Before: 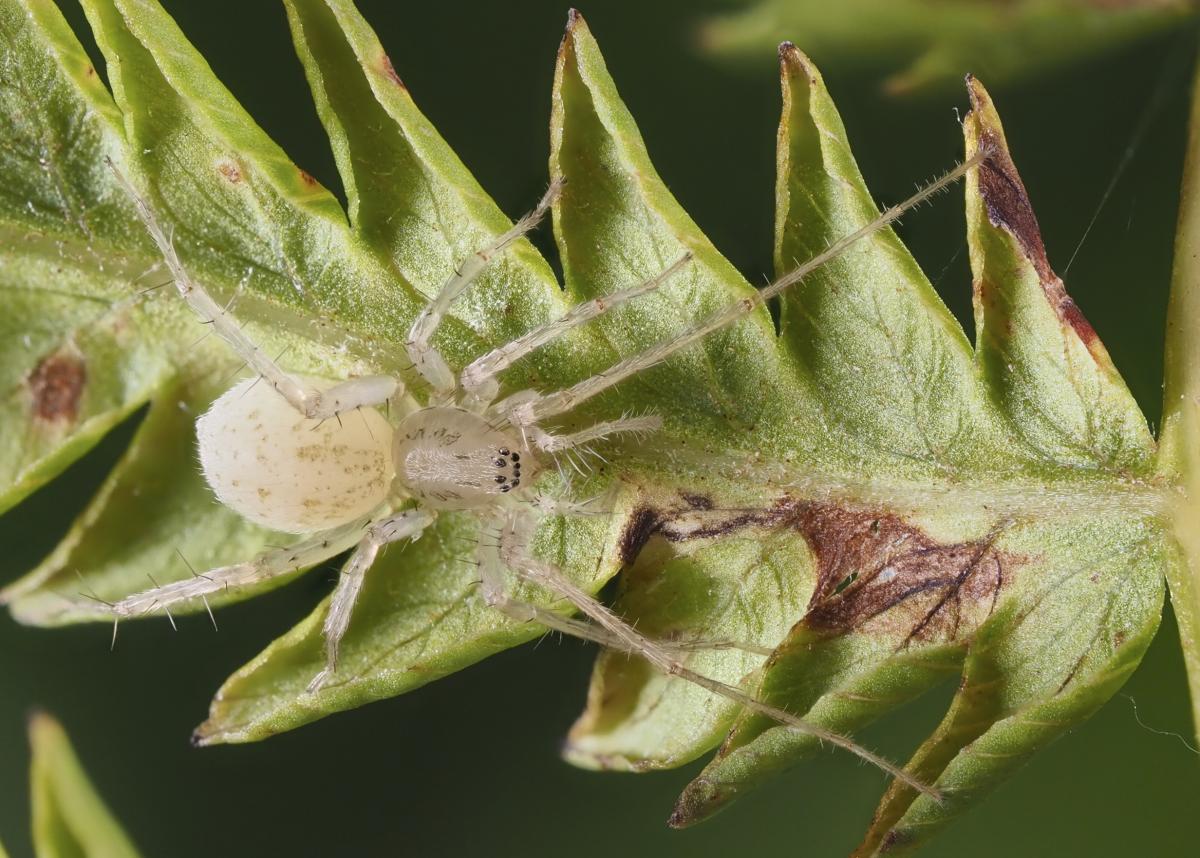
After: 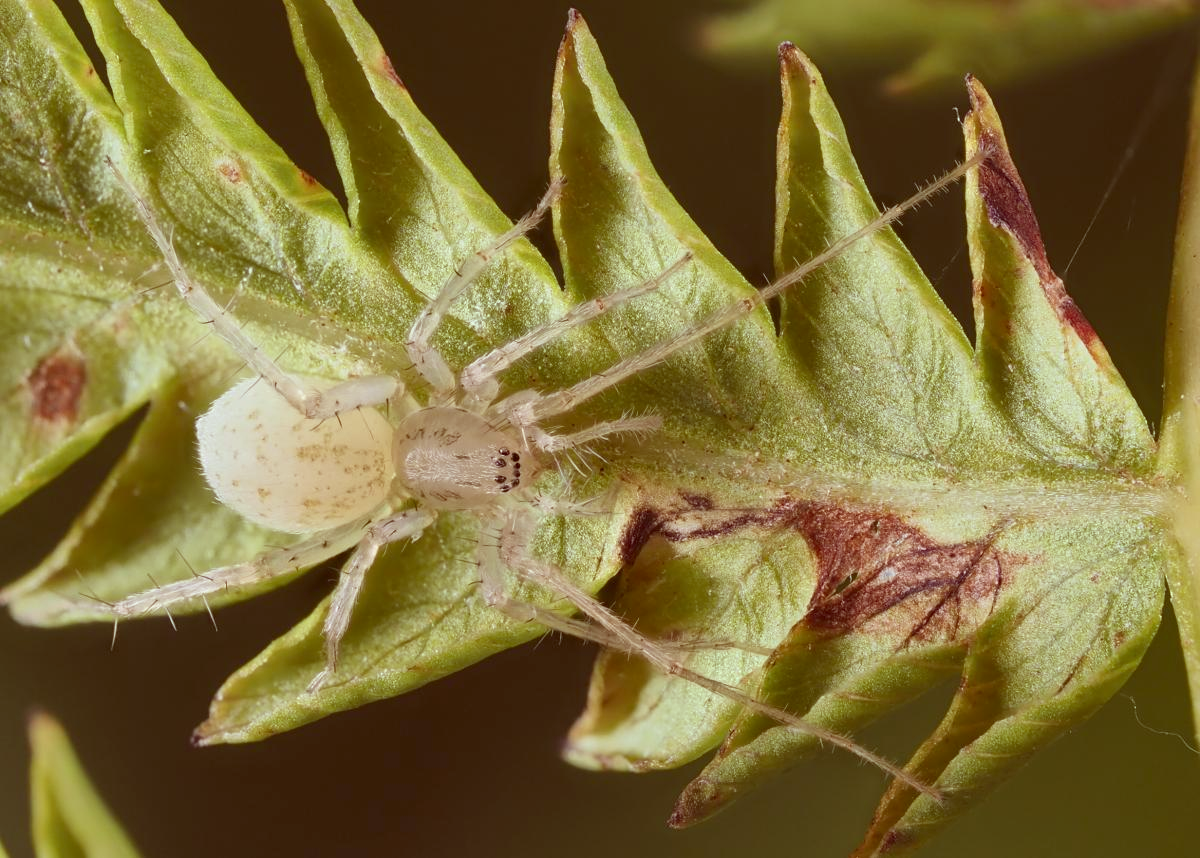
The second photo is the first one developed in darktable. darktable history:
color correction: highlights a* -7.07, highlights b* -0.166, shadows a* 20.37, shadows b* 11.88
